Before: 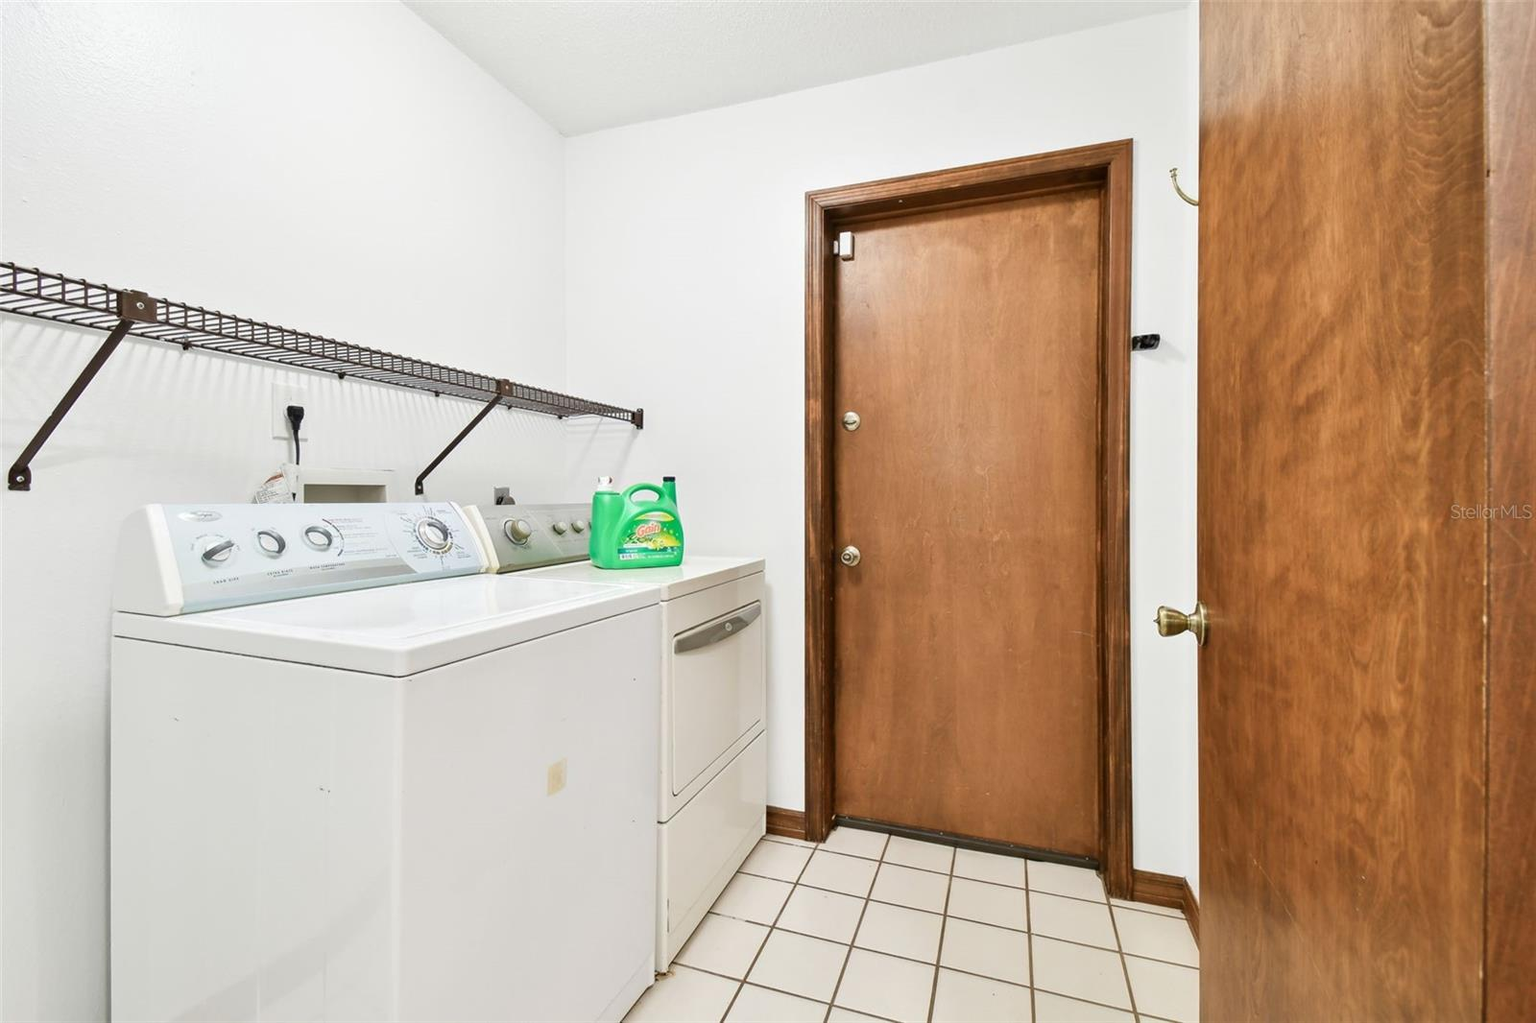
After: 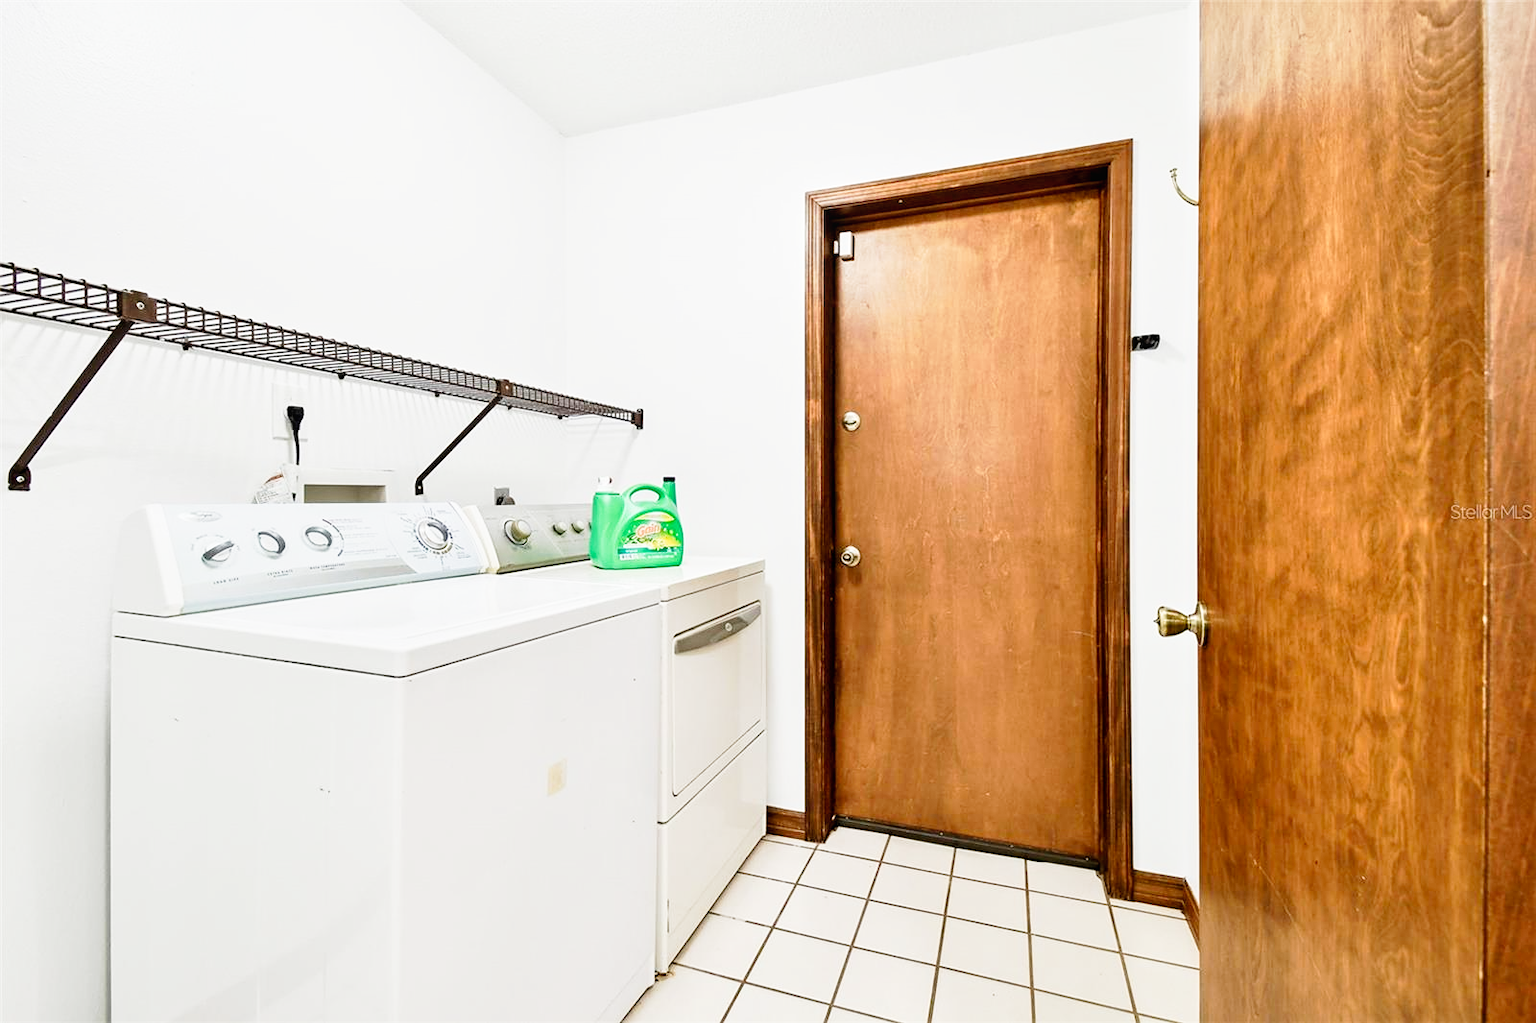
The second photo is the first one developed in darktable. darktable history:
tone curve: curves: ch0 [(0, 0.023) (0.087, 0.065) (0.184, 0.168) (0.45, 0.54) (0.57, 0.683) (0.706, 0.841) (0.877, 0.948) (1, 0.984)]; ch1 [(0, 0) (0.388, 0.369) (0.447, 0.447) (0.505, 0.5) (0.534, 0.528) (0.57, 0.571) (0.592, 0.602) (0.644, 0.663) (1, 1)]; ch2 [(0, 0) (0.314, 0.223) (0.427, 0.405) (0.492, 0.496) (0.524, 0.547) (0.534, 0.57) (0.583, 0.605) (0.673, 0.667) (1, 1)], preserve colors none
exposure: black level correction 0.009, compensate exposure bias true, compensate highlight preservation false
sharpen: amount 0.217
local contrast: highlights 100%, shadows 99%, detail 120%, midtone range 0.2
